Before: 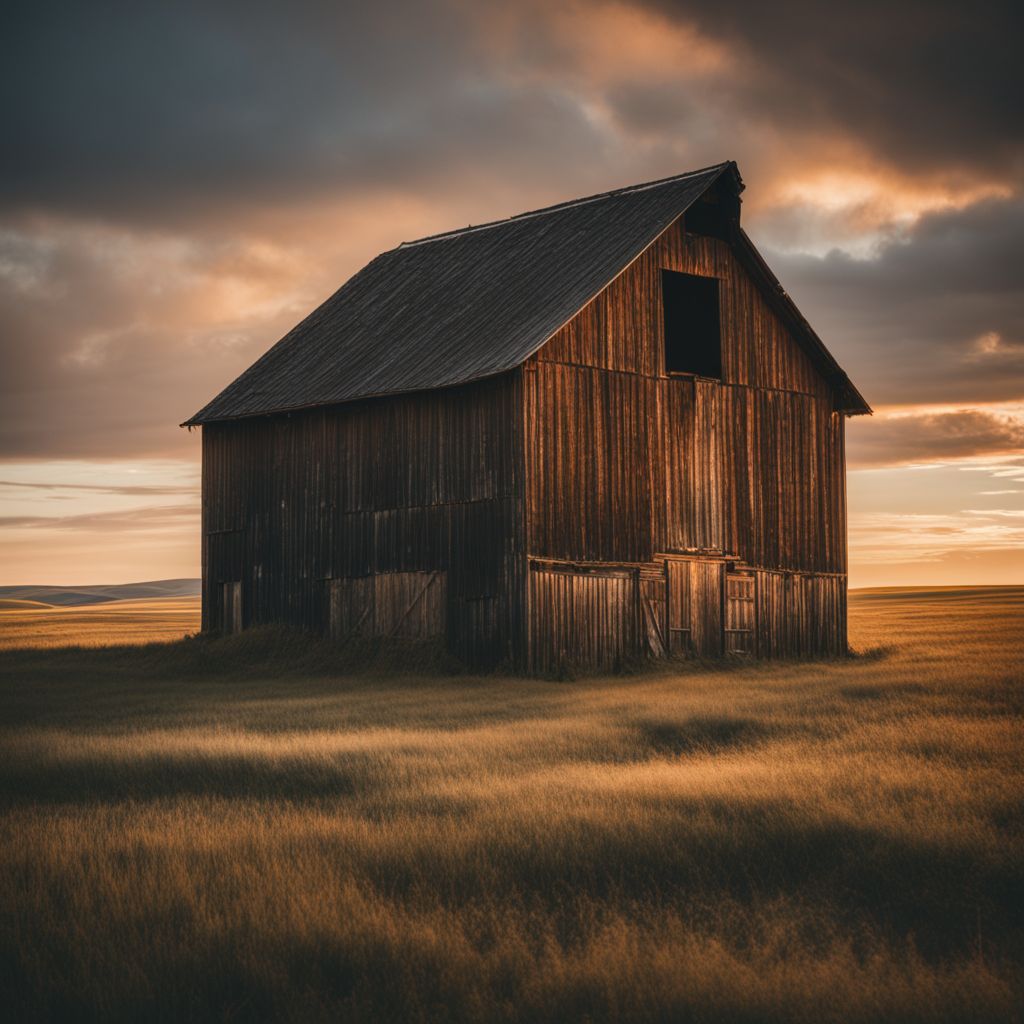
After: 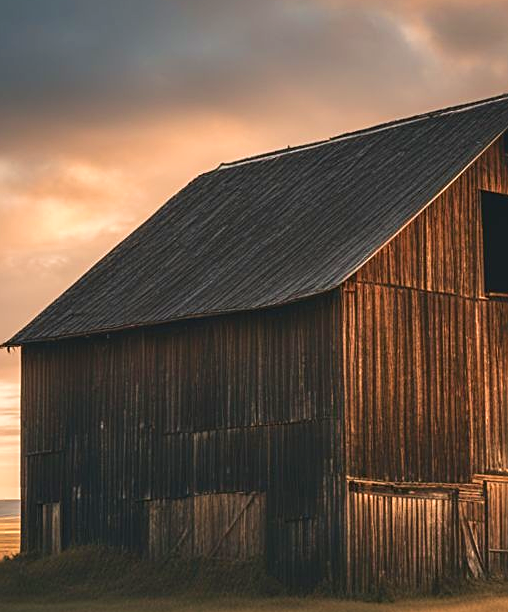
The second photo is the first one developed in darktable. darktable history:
velvia: on, module defaults
crop: left 17.756%, top 7.731%, right 32.583%, bottom 32.488%
exposure: exposure 0.569 EV, compensate exposure bias true, compensate highlight preservation false
sharpen: on, module defaults
